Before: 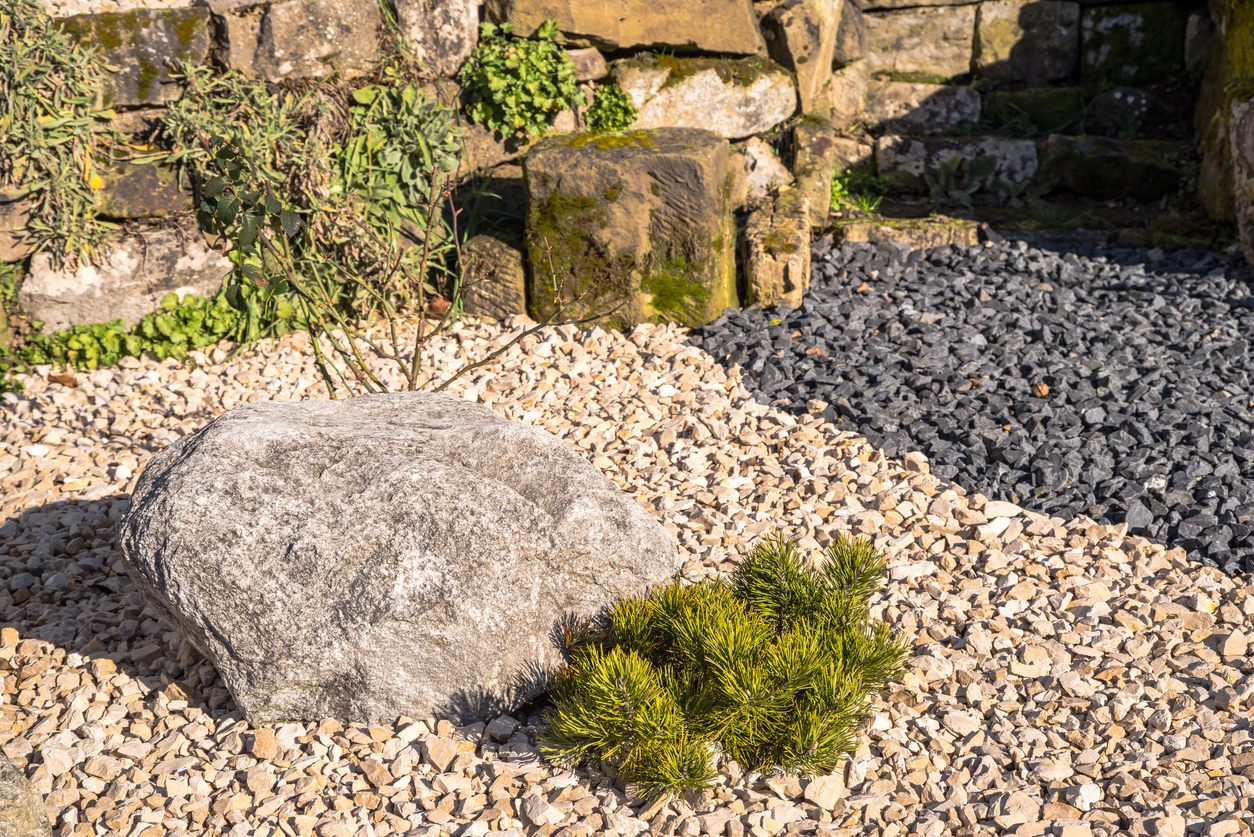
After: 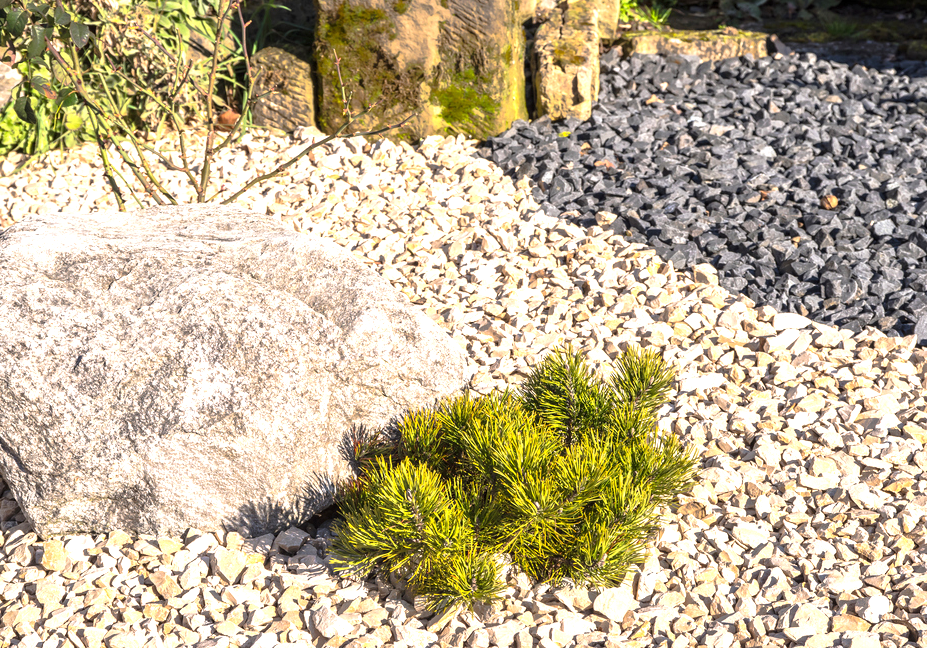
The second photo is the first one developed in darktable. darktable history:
crop: left 16.859%, top 22.462%, right 9.141%
exposure: exposure 0.76 EV, compensate exposure bias true, compensate highlight preservation false
